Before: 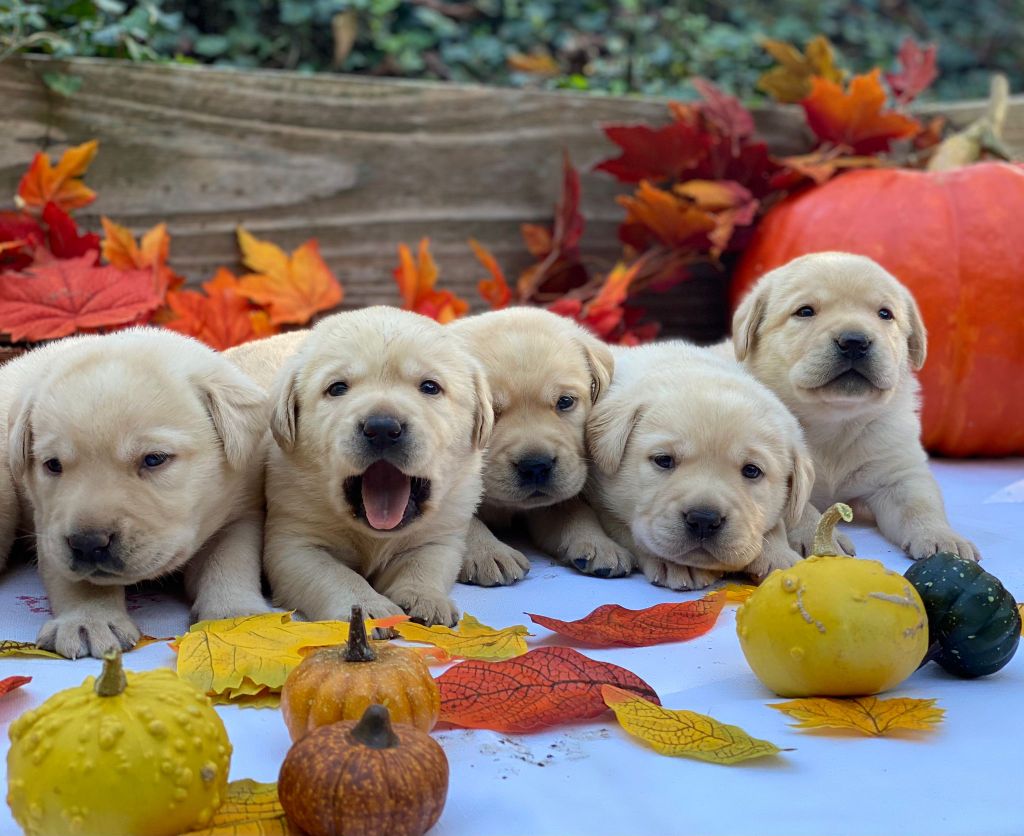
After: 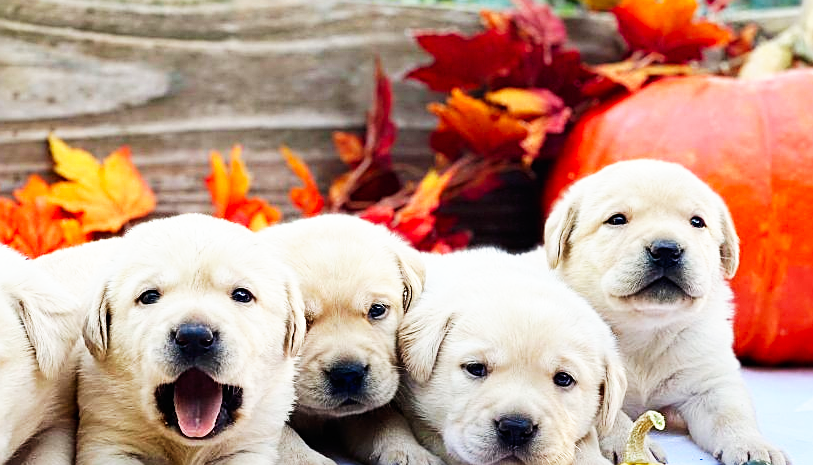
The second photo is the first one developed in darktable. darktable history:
base curve: curves: ch0 [(0, 0) (0.007, 0.004) (0.027, 0.03) (0.046, 0.07) (0.207, 0.54) (0.442, 0.872) (0.673, 0.972) (1, 1)], preserve colors none
sharpen: on, module defaults
crop: left 18.38%, top 11.092%, right 2.134%, bottom 33.217%
